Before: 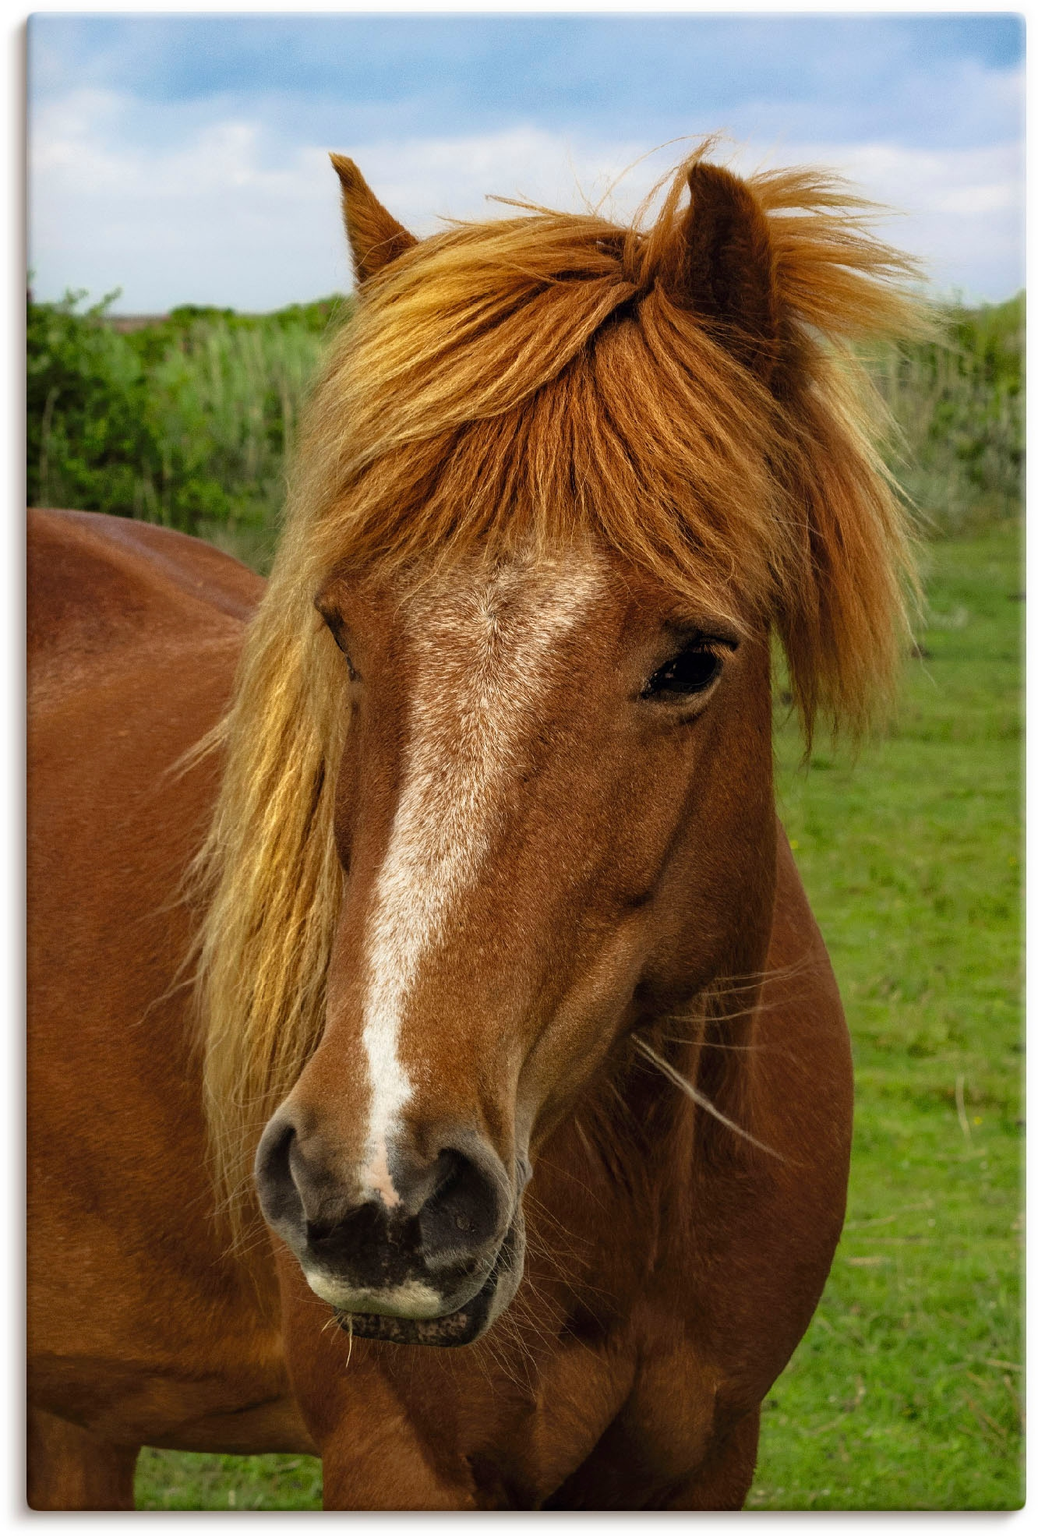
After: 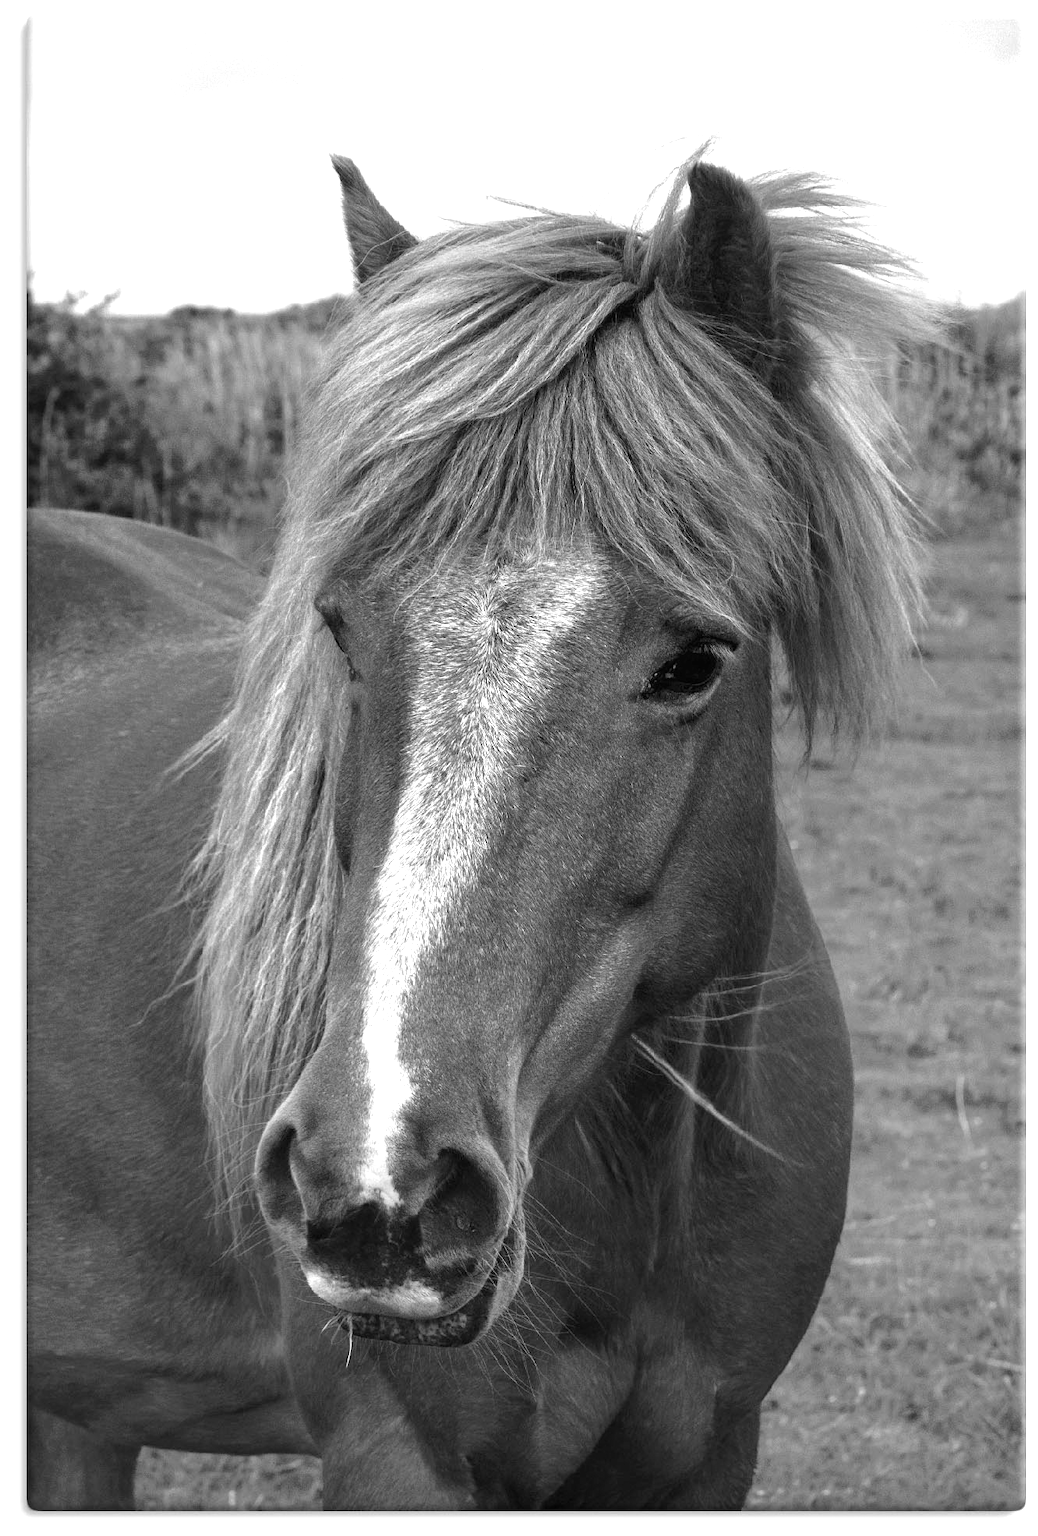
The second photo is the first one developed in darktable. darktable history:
exposure: black level correction 0, exposure 1.1 EV, compensate exposure bias true, compensate highlight preservation false
color calibration: output gray [0.22, 0.42, 0.37, 0], gray › normalize channels true, illuminant same as pipeline (D50), adaptation XYZ, x 0.346, y 0.359, gamut compression 0
